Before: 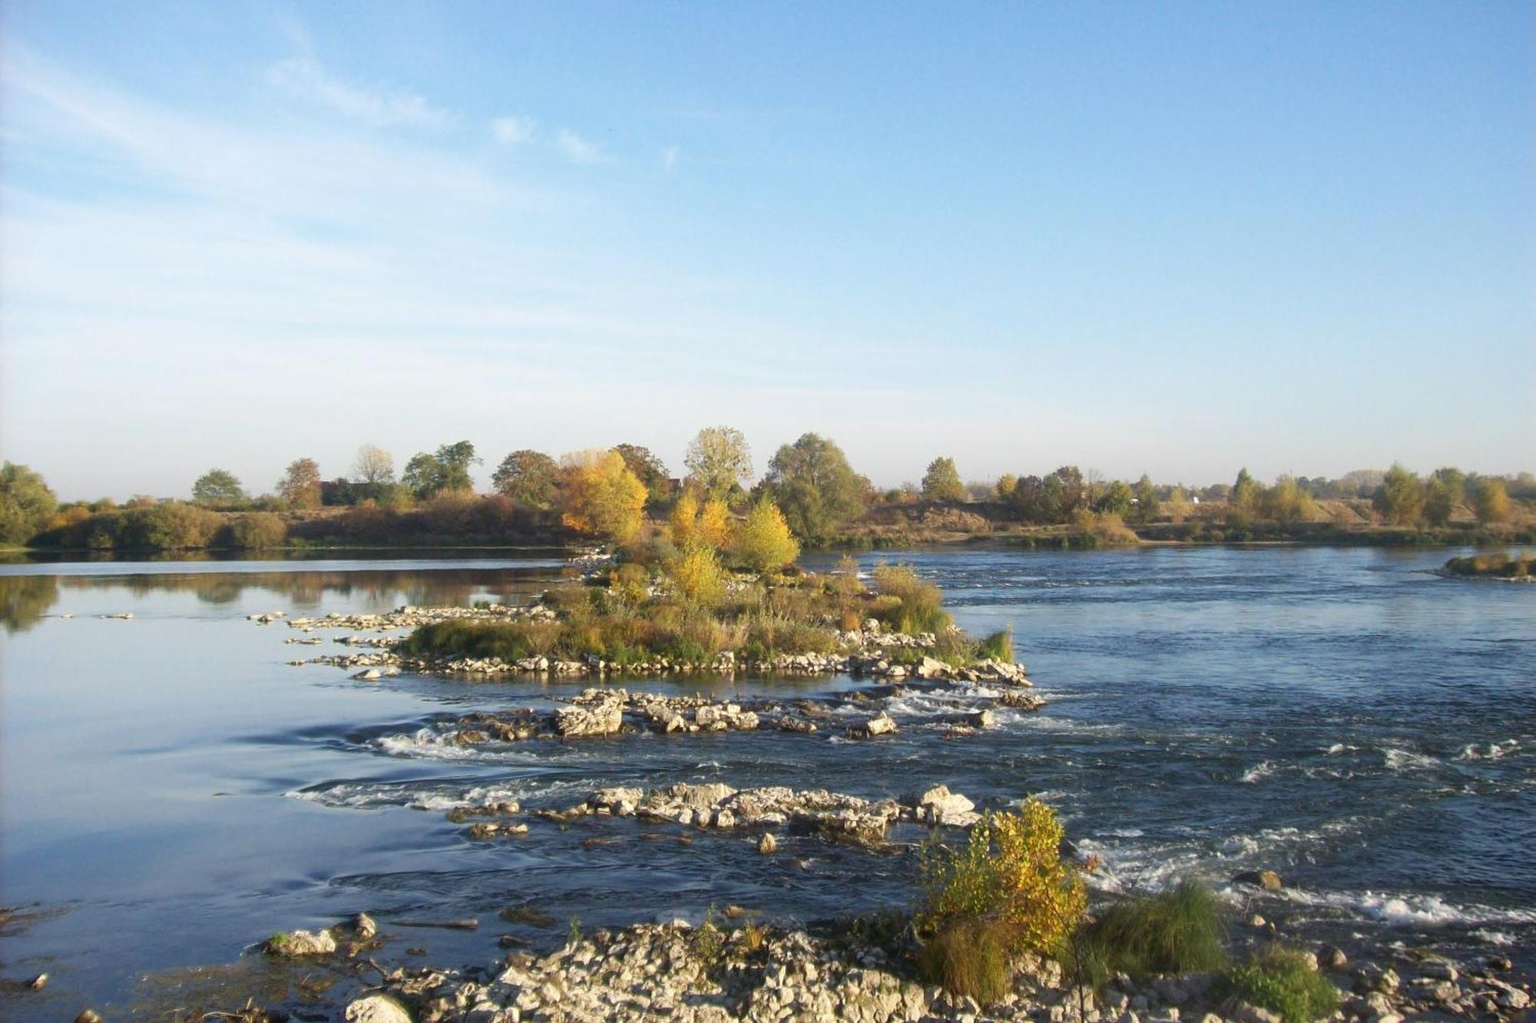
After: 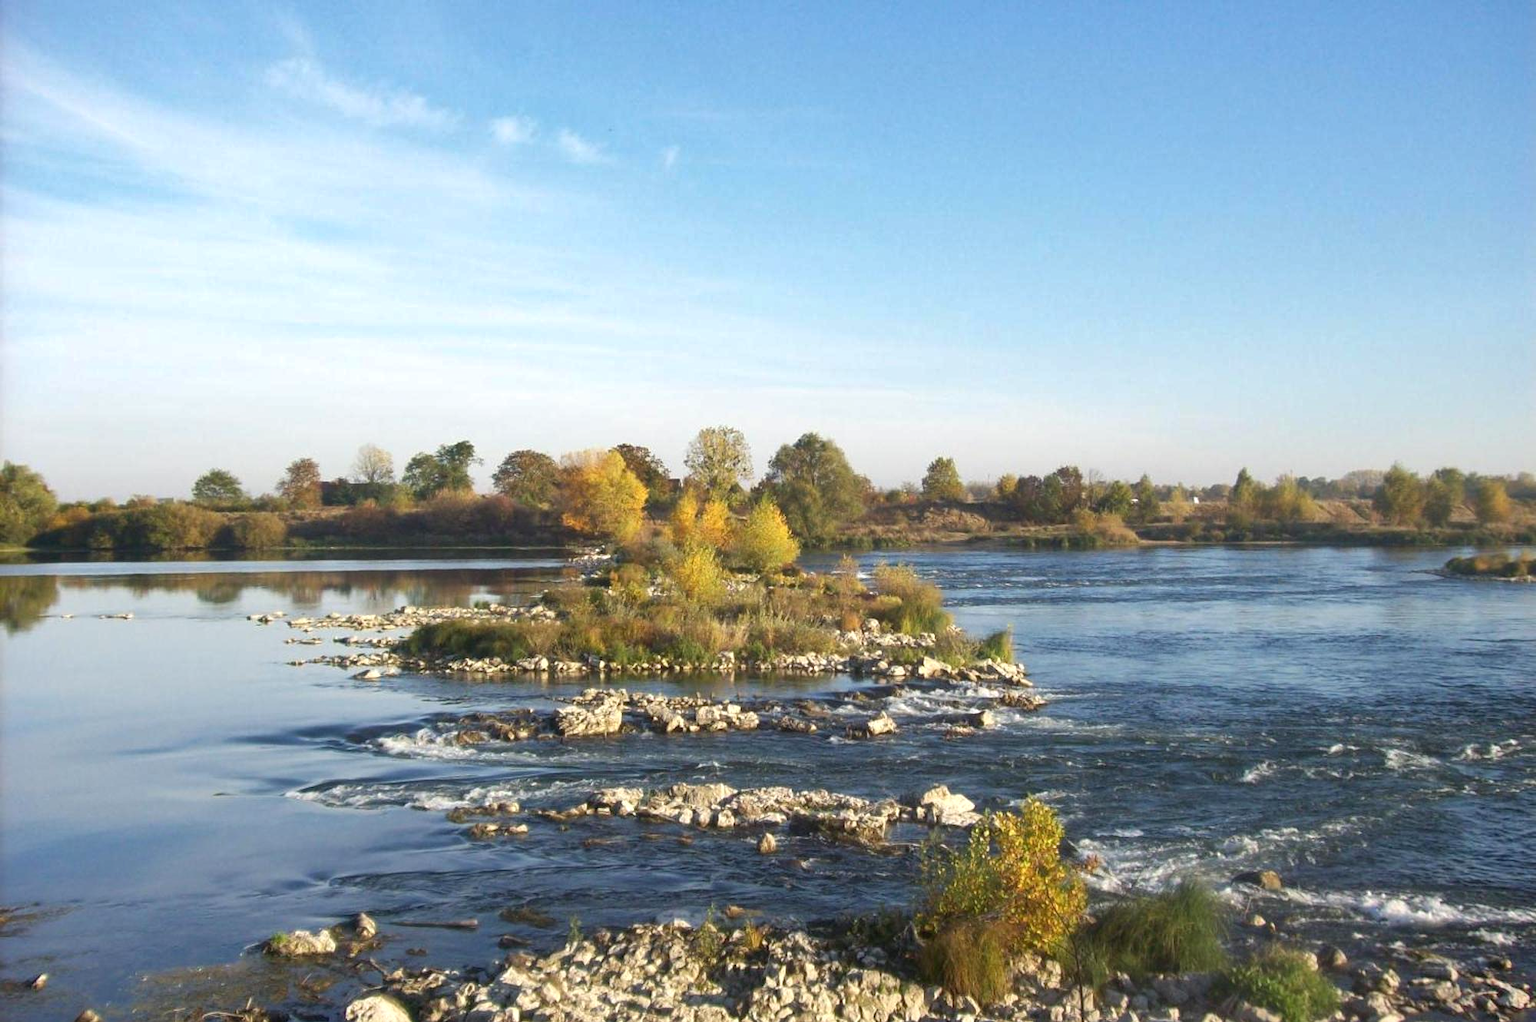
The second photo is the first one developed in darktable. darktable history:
shadows and highlights: soften with gaussian
exposure: exposure 0.188 EV, compensate highlight preservation false
